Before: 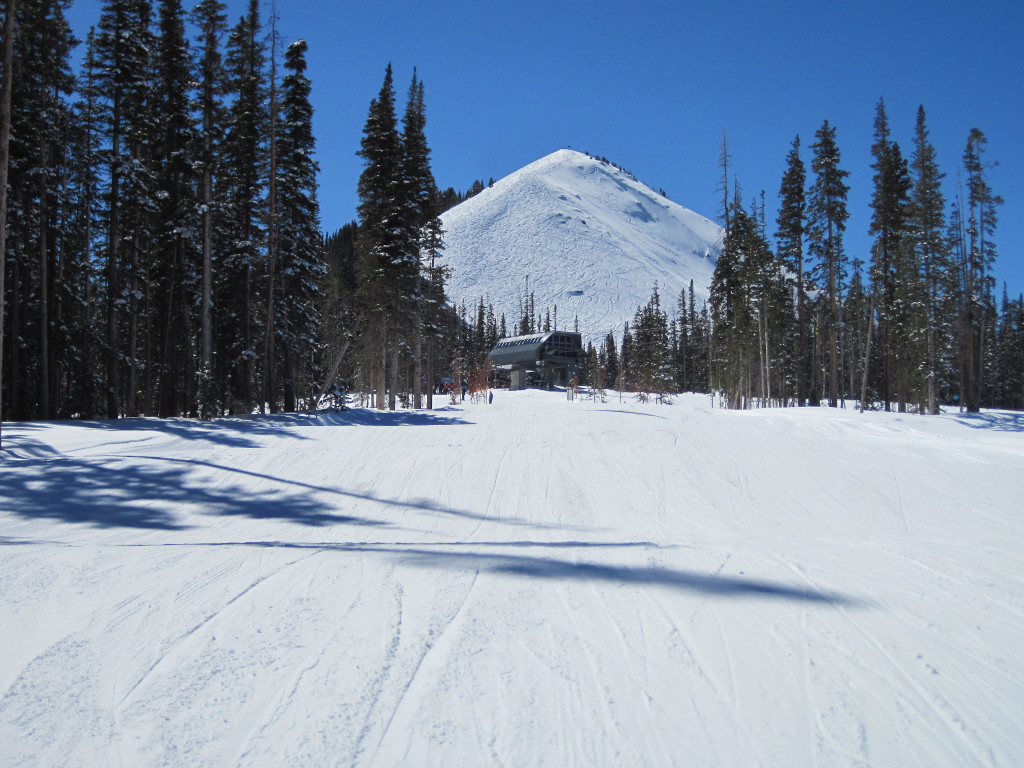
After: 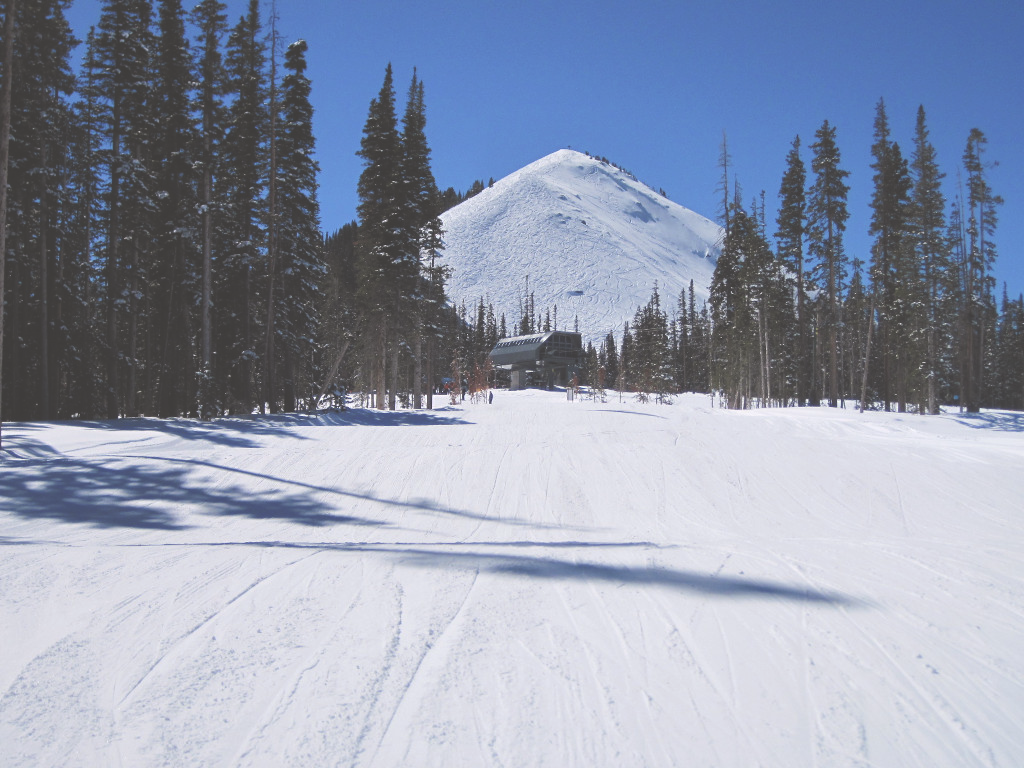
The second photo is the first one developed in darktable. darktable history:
color correction: highlights a* 2.95, highlights b* -1.11, shadows a* -0.086, shadows b* 1.83, saturation 0.979
exposure: black level correction -0.042, exposure 0.059 EV, compensate highlight preservation false
